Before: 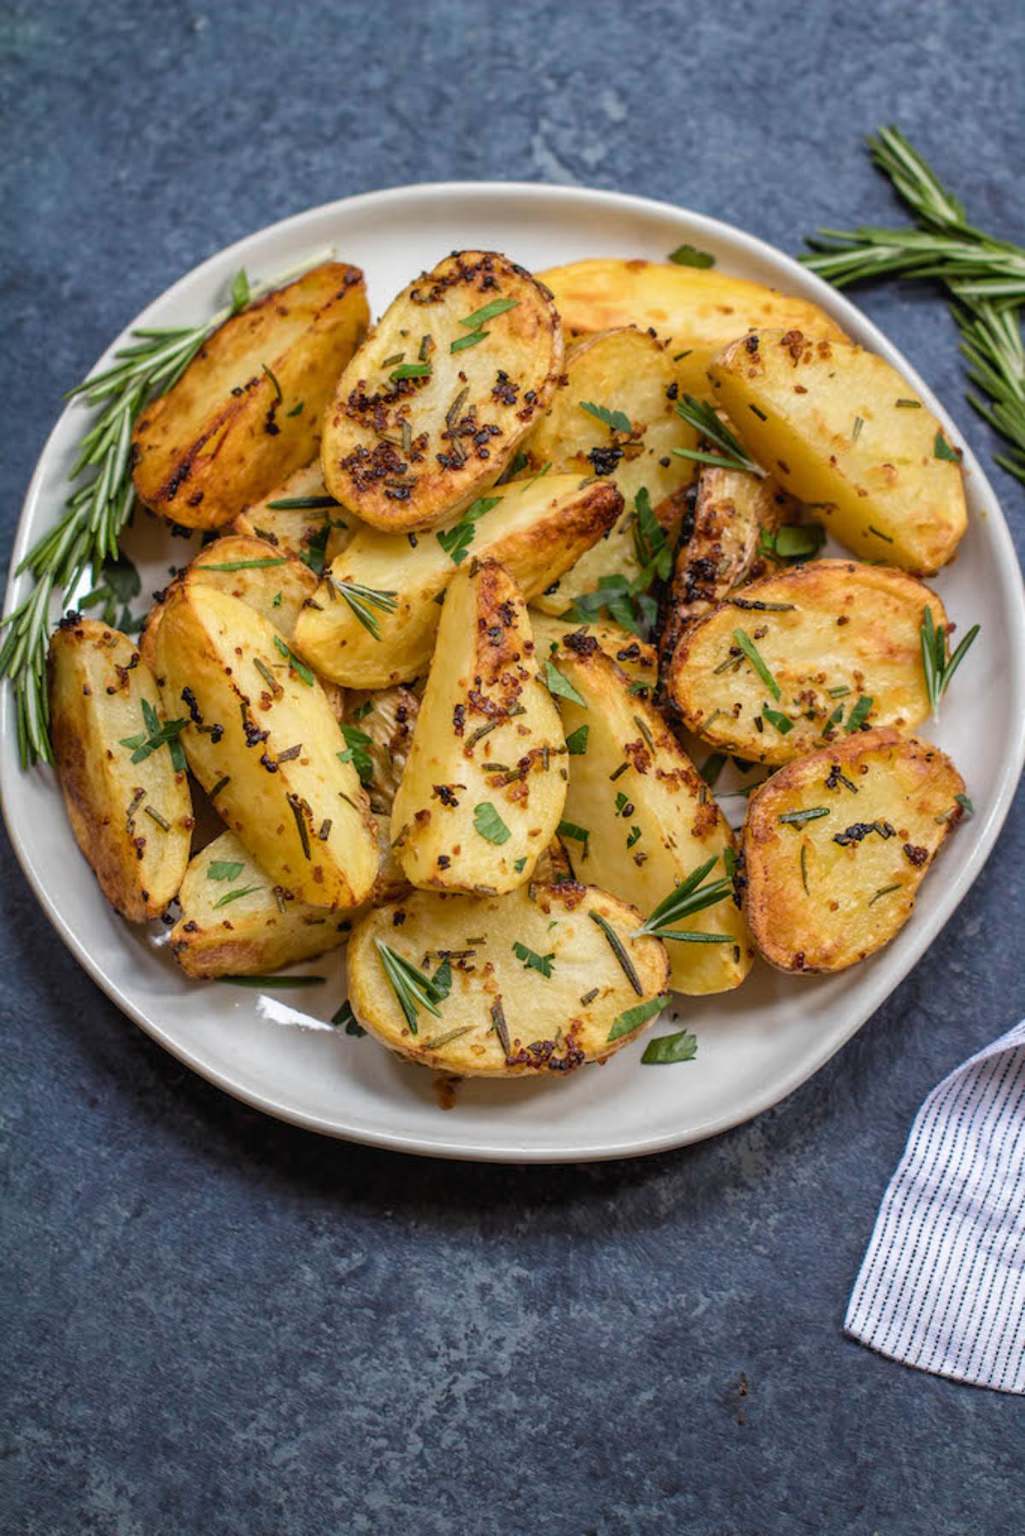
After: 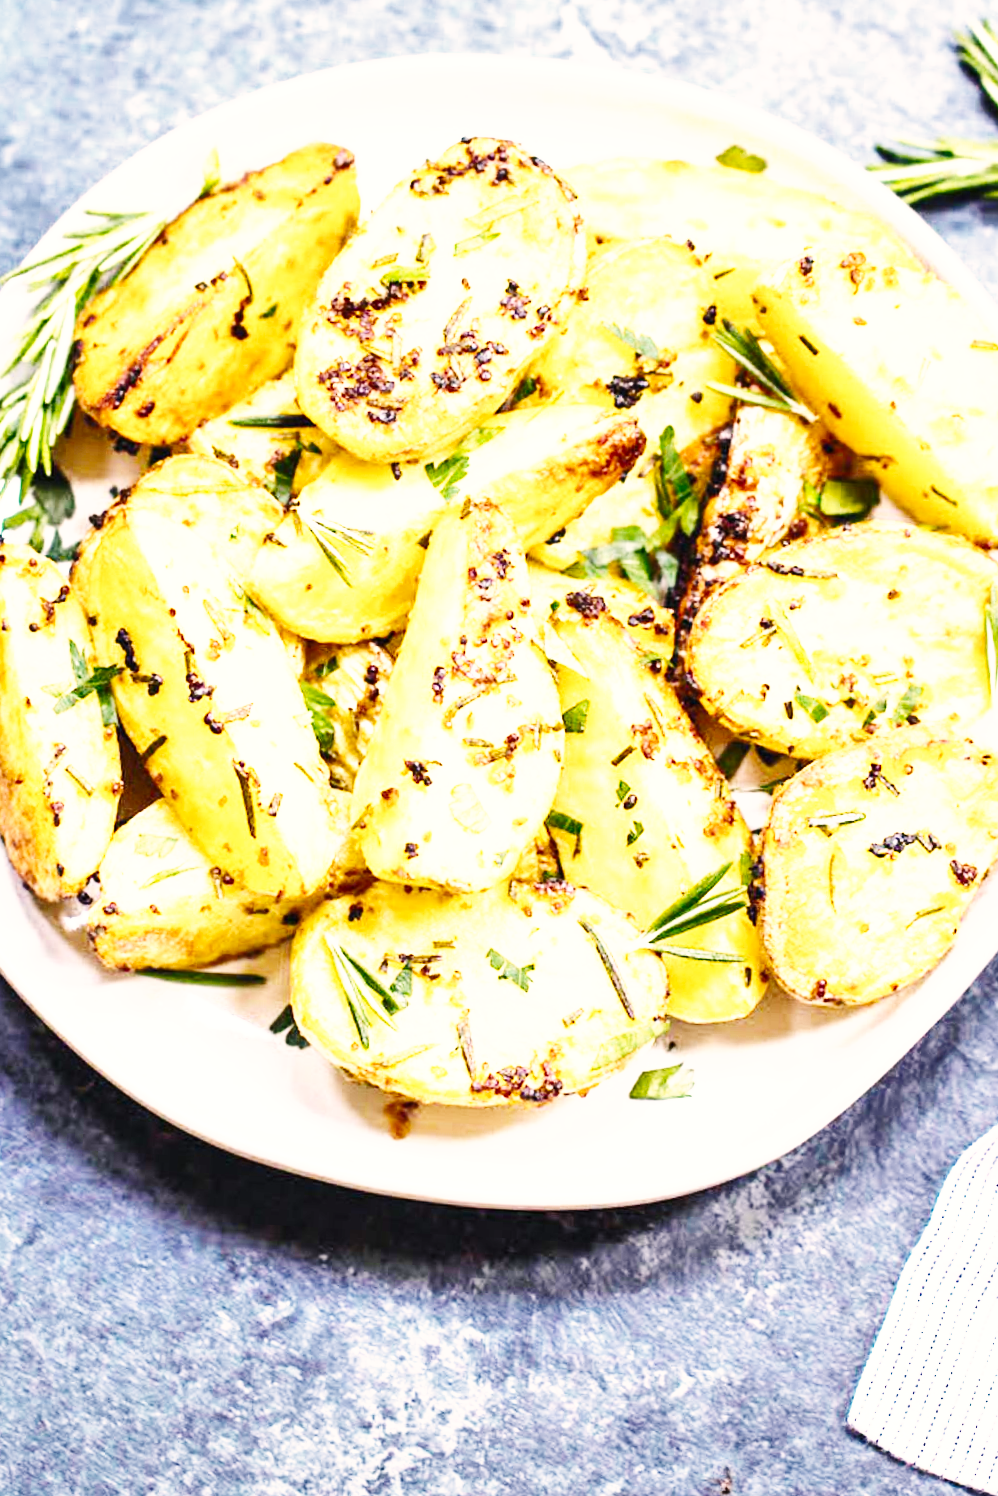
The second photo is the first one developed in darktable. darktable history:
base curve: curves: ch0 [(0, 0.003) (0.001, 0.002) (0.006, 0.004) (0.02, 0.022) (0.048, 0.086) (0.094, 0.234) (0.162, 0.431) (0.258, 0.629) (0.385, 0.8) (0.548, 0.918) (0.751, 0.988) (1, 1)], preserve colors none
shadows and highlights: shadows -88.63, highlights -36.81, highlights color adjustment 0.072%, soften with gaussian
crop and rotate: angle -3.26°, left 5.104%, top 5.204%, right 4.692%, bottom 4.68%
color balance rgb: power › chroma 0.974%, power › hue 254°, global offset › luminance 0.255%, shadows fall-off 101.174%, perceptual saturation grading › global saturation 0.372%, mask middle-gray fulcrum 23.003%, global vibrance 30.146%, contrast 10.325%
contrast brightness saturation: brightness -0.022, saturation 0.339
exposure: black level correction 0, exposure 1.741 EV, compensate highlight preservation false
color correction: highlights a* 5.57, highlights b* 5.16, saturation 0.67
